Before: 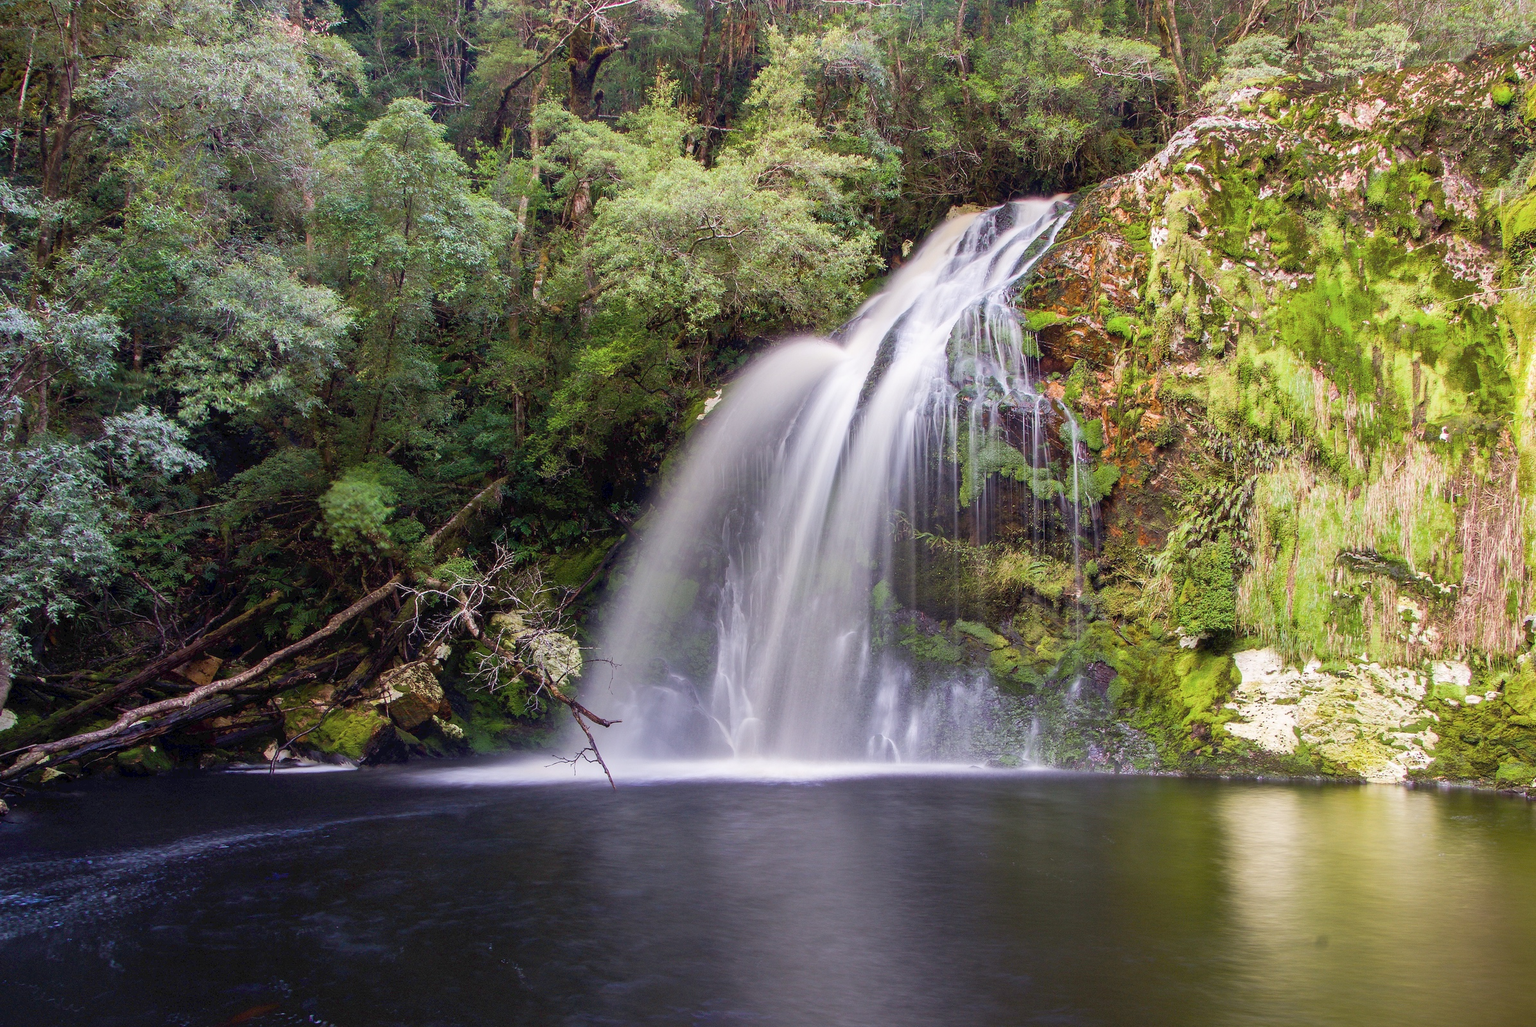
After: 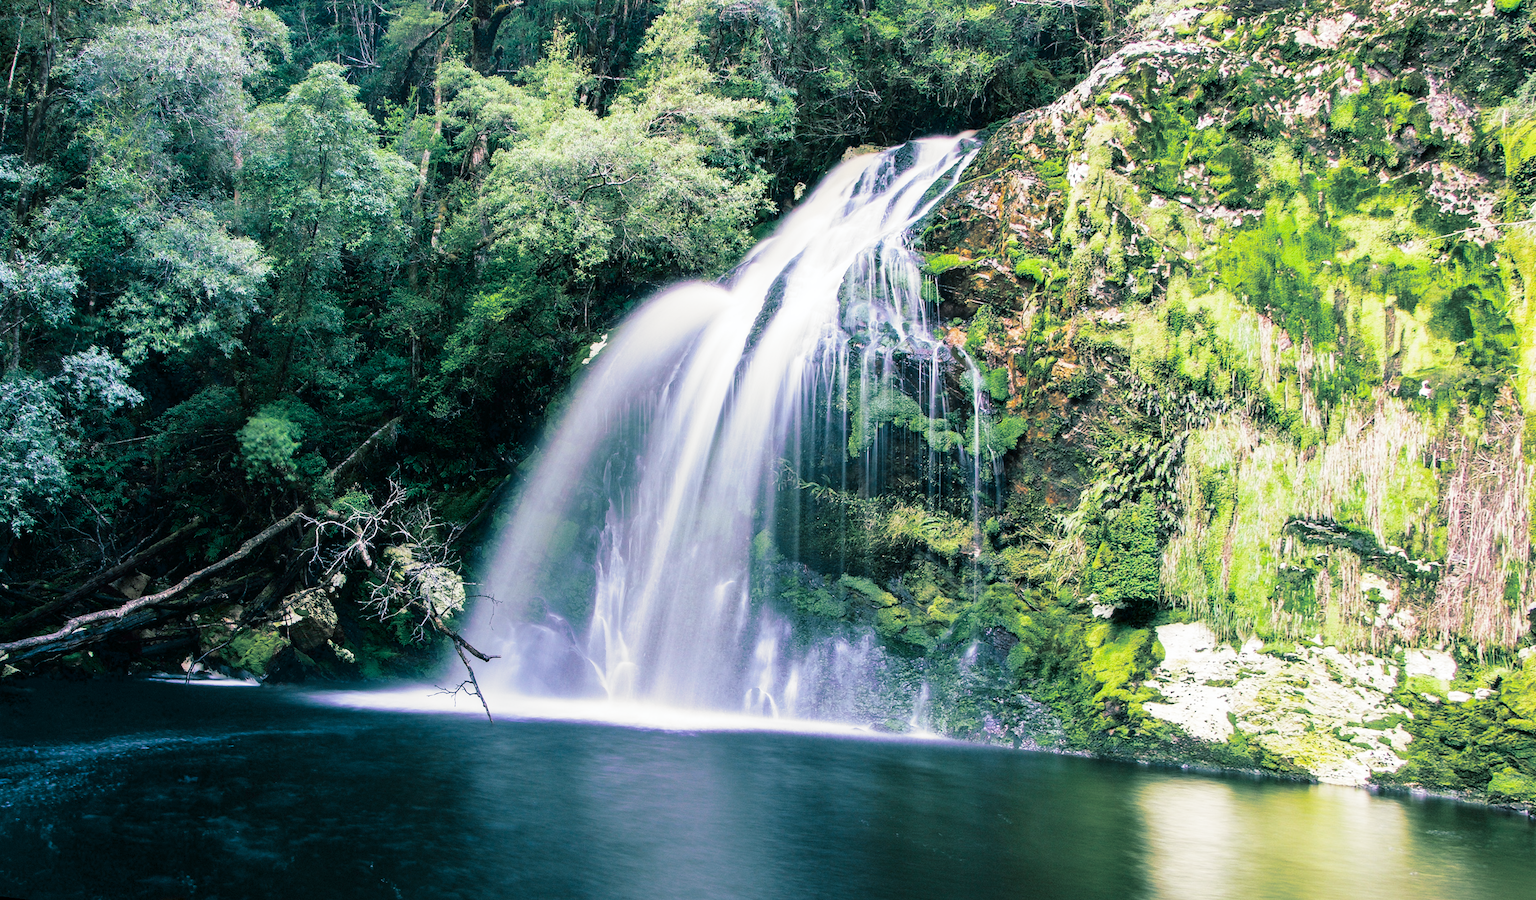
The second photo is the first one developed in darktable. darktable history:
split-toning: shadows › hue 186.43°, highlights › hue 49.29°, compress 30.29%
base curve: curves: ch0 [(0, 0) (0.028, 0.03) (0.121, 0.232) (0.46, 0.748) (0.859, 0.968) (1, 1)], preserve colors none
color calibration: illuminant custom, x 0.368, y 0.373, temperature 4330.32 K
contrast brightness saturation: brightness -0.2, saturation 0.08
rotate and perspective: rotation 1.69°, lens shift (vertical) -0.023, lens shift (horizontal) -0.291, crop left 0.025, crop right 0.988, crop top 0.092, crop bottom 0.842
